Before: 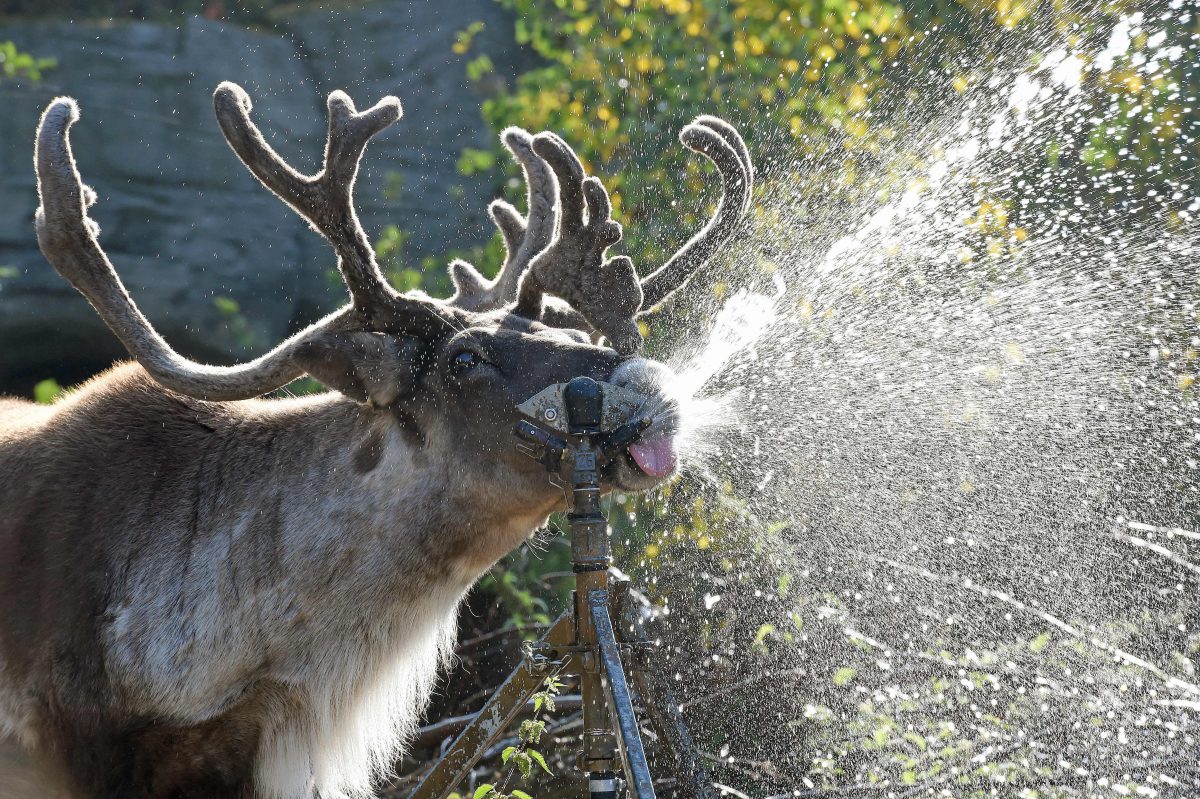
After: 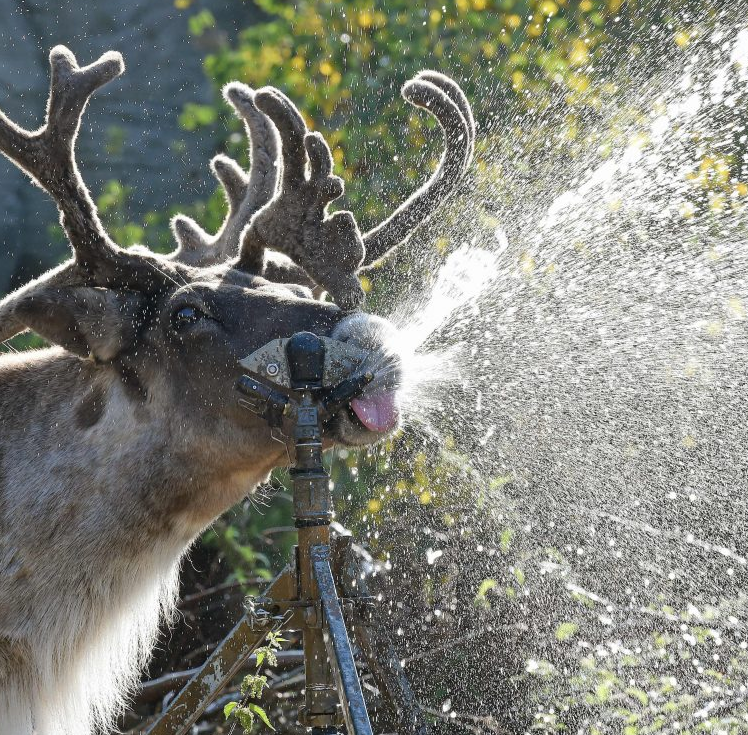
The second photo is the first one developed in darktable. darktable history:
crop and rotate: left 23.245%, top 5.641%, right 14.376%, bottom 2.33%
